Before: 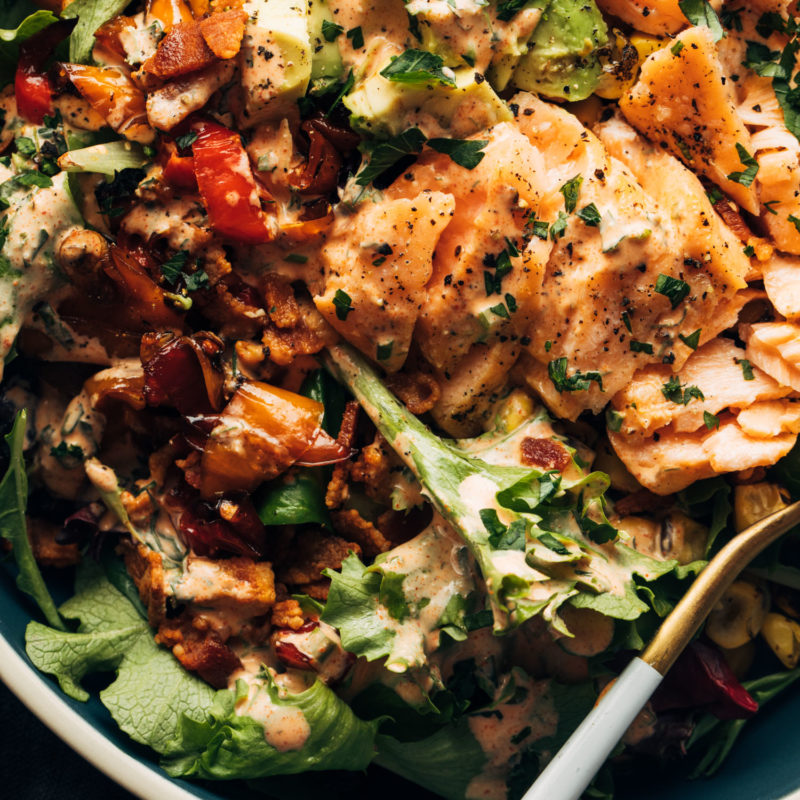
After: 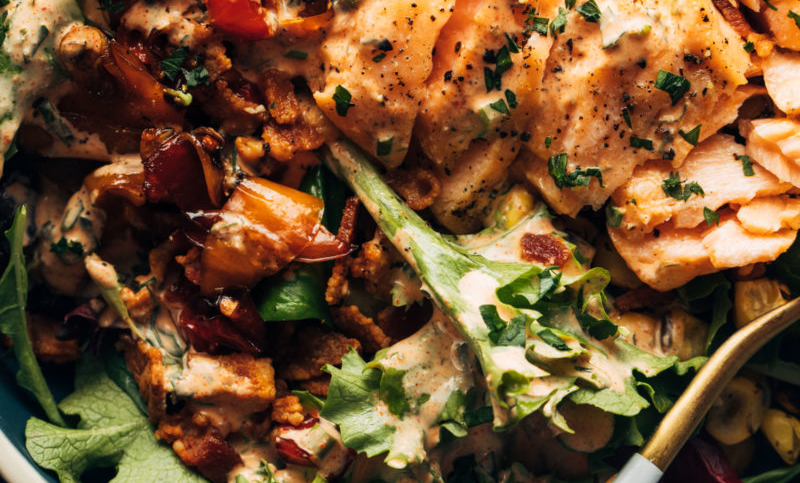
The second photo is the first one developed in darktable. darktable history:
crop and rotate: top 25.529%, bottom 14.007%
